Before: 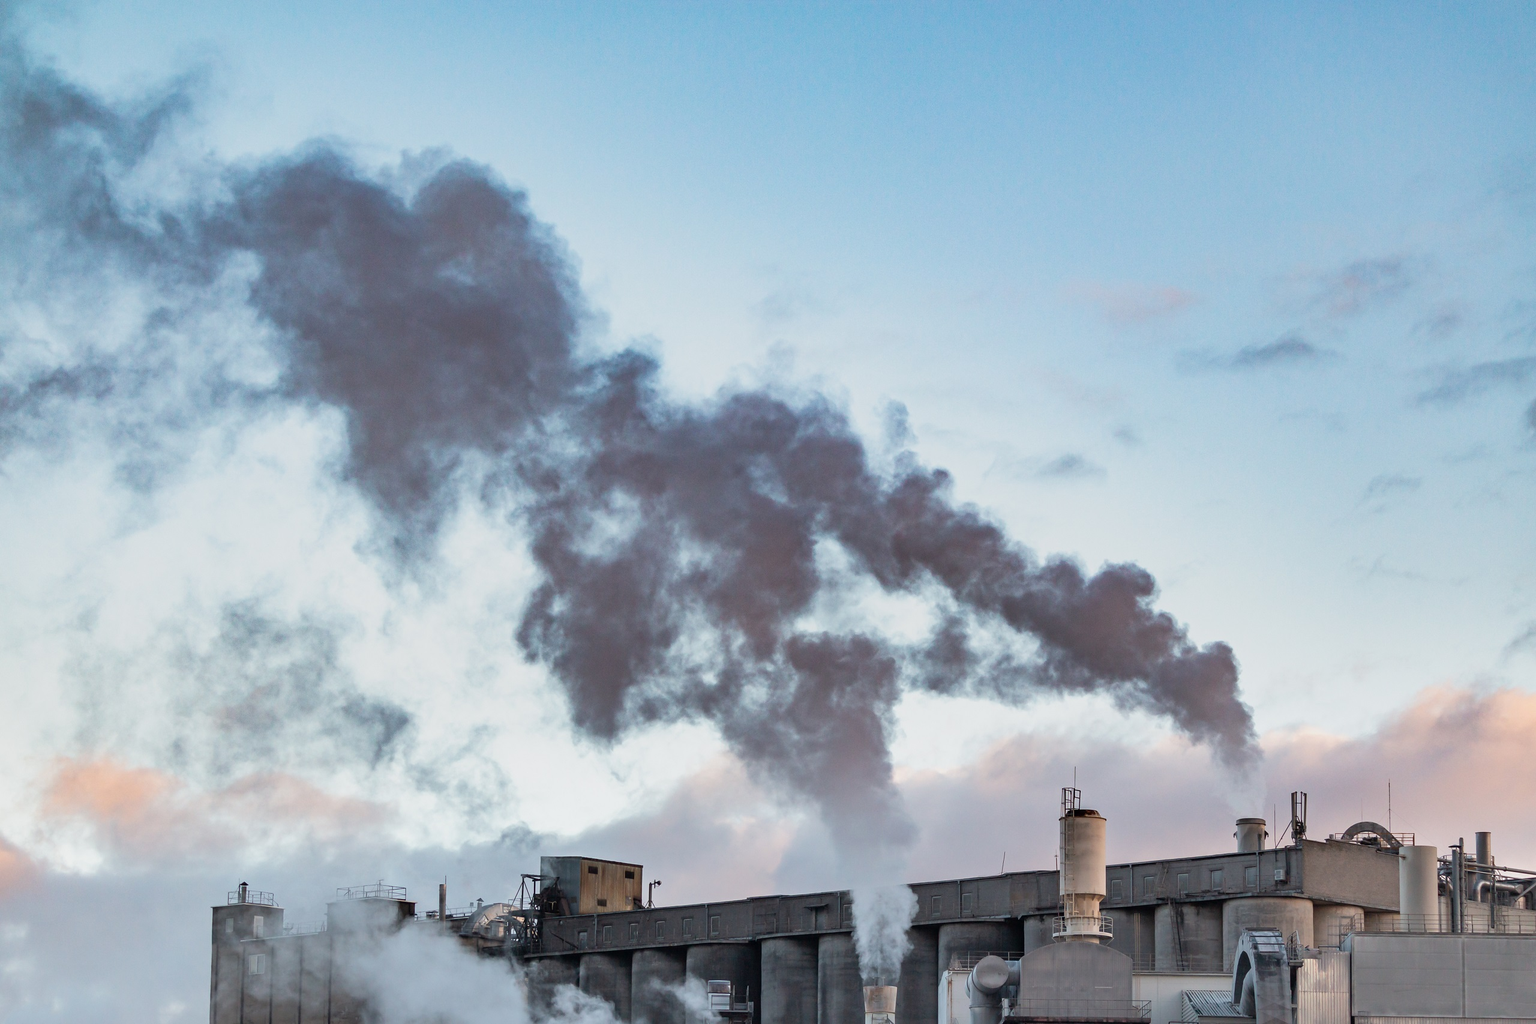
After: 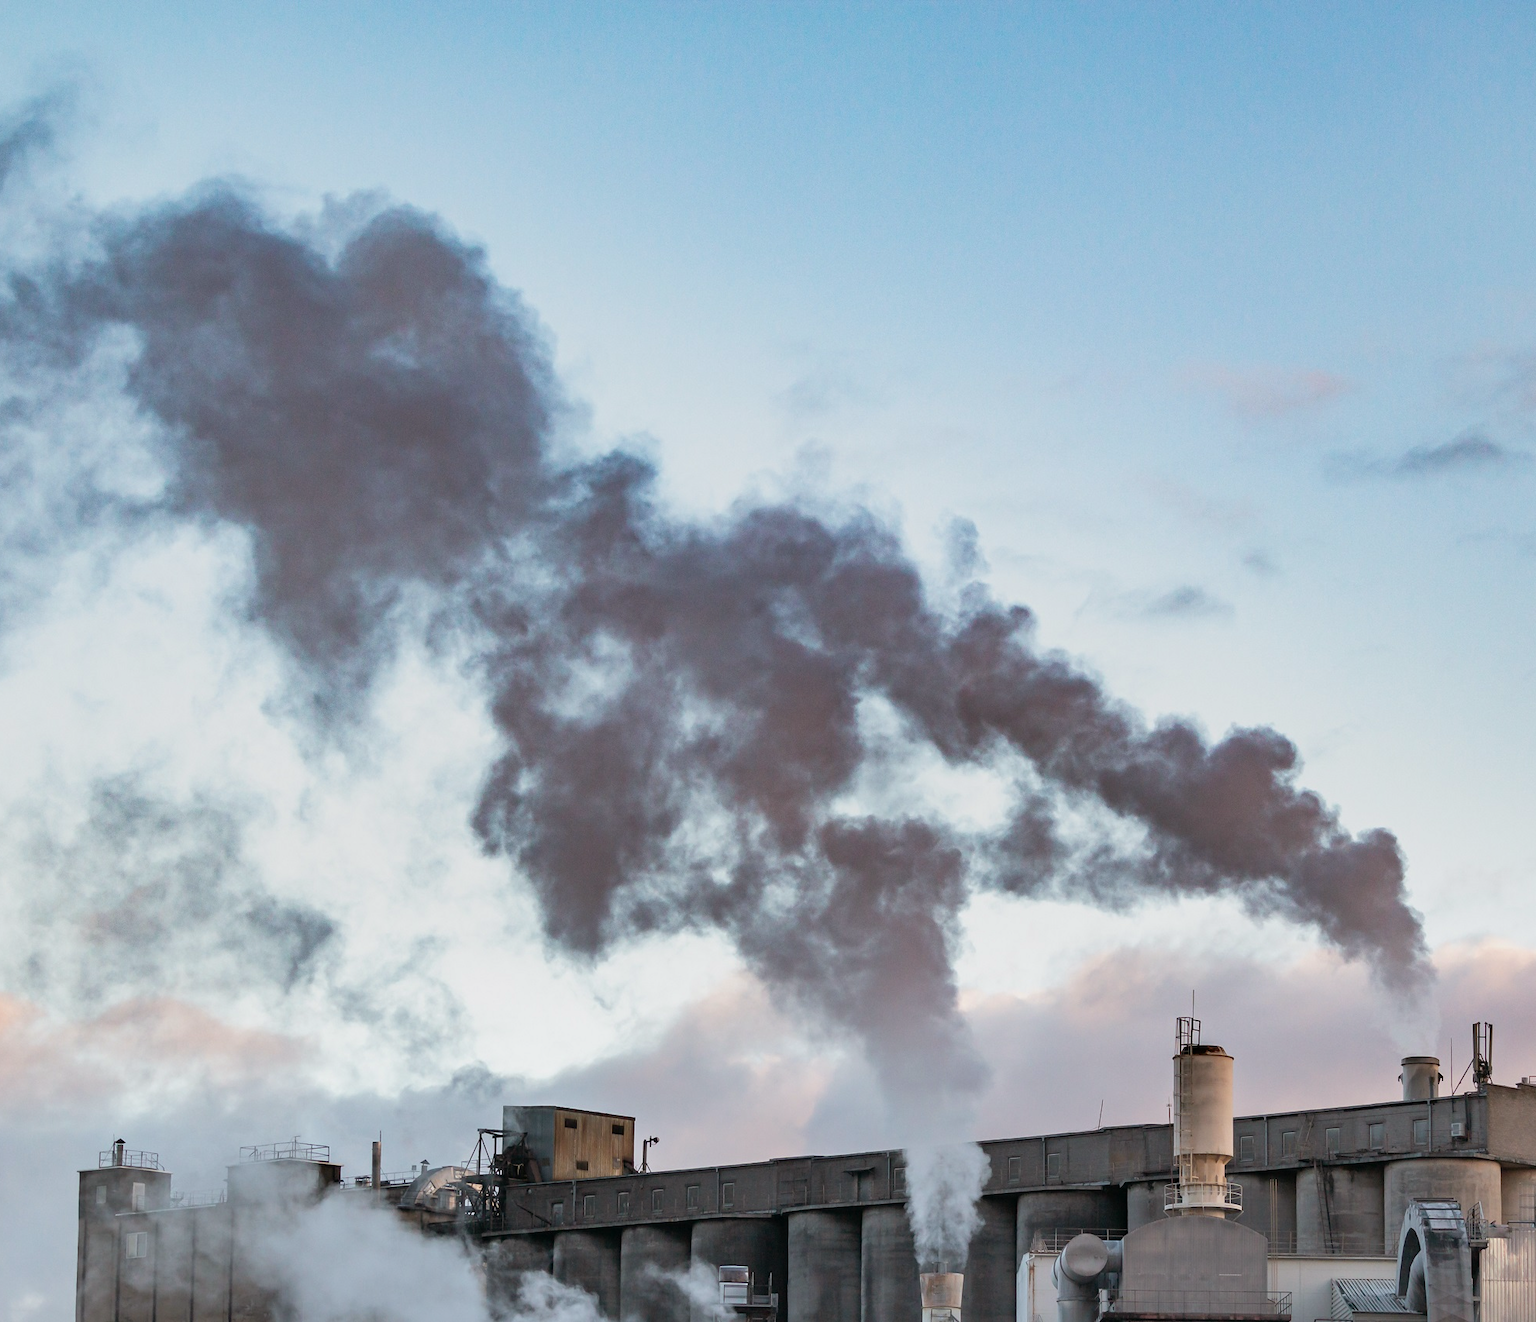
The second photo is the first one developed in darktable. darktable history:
color balance: mode lift, gamma, gain (sRGB), lift [1, 0.99, 1.01, 0.992], gamma [1, 1.037, 0.974, 0.963]
crop: left 9.88%, right 12.664%
